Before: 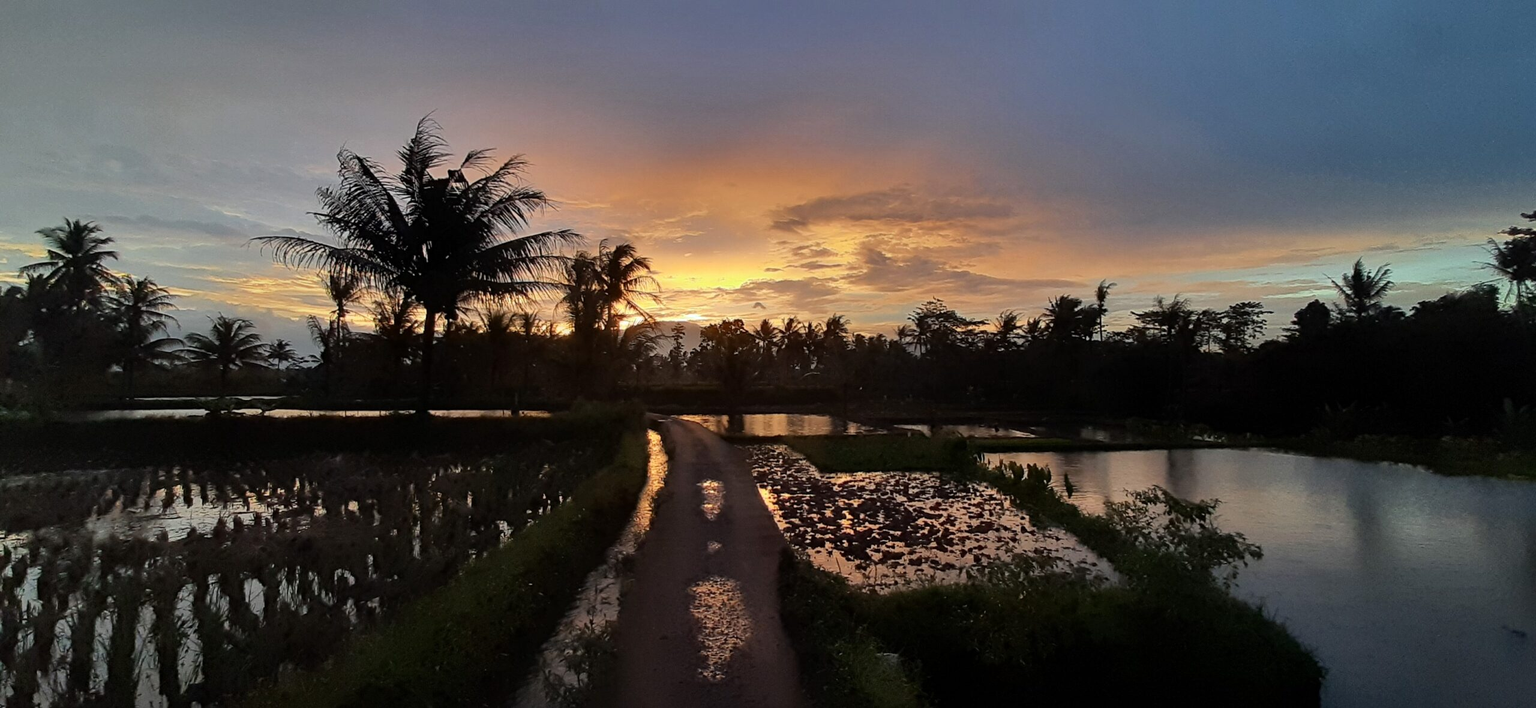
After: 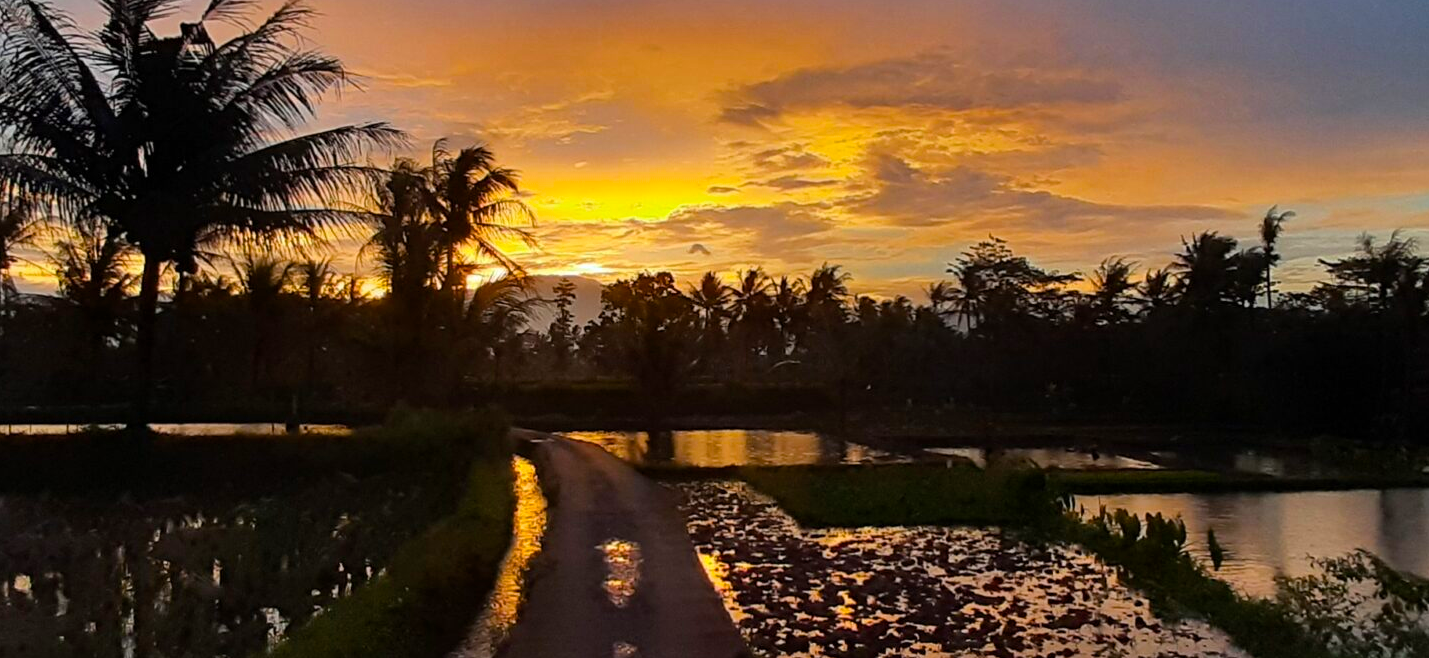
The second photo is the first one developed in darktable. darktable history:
color balance rgb: linear chroma grading › global chroma 15%, perceptual saturation grading › global saturation 30%
crop and rotate: left 22.13%, top 22.054%, right 22.026%, bottom 22.102%
